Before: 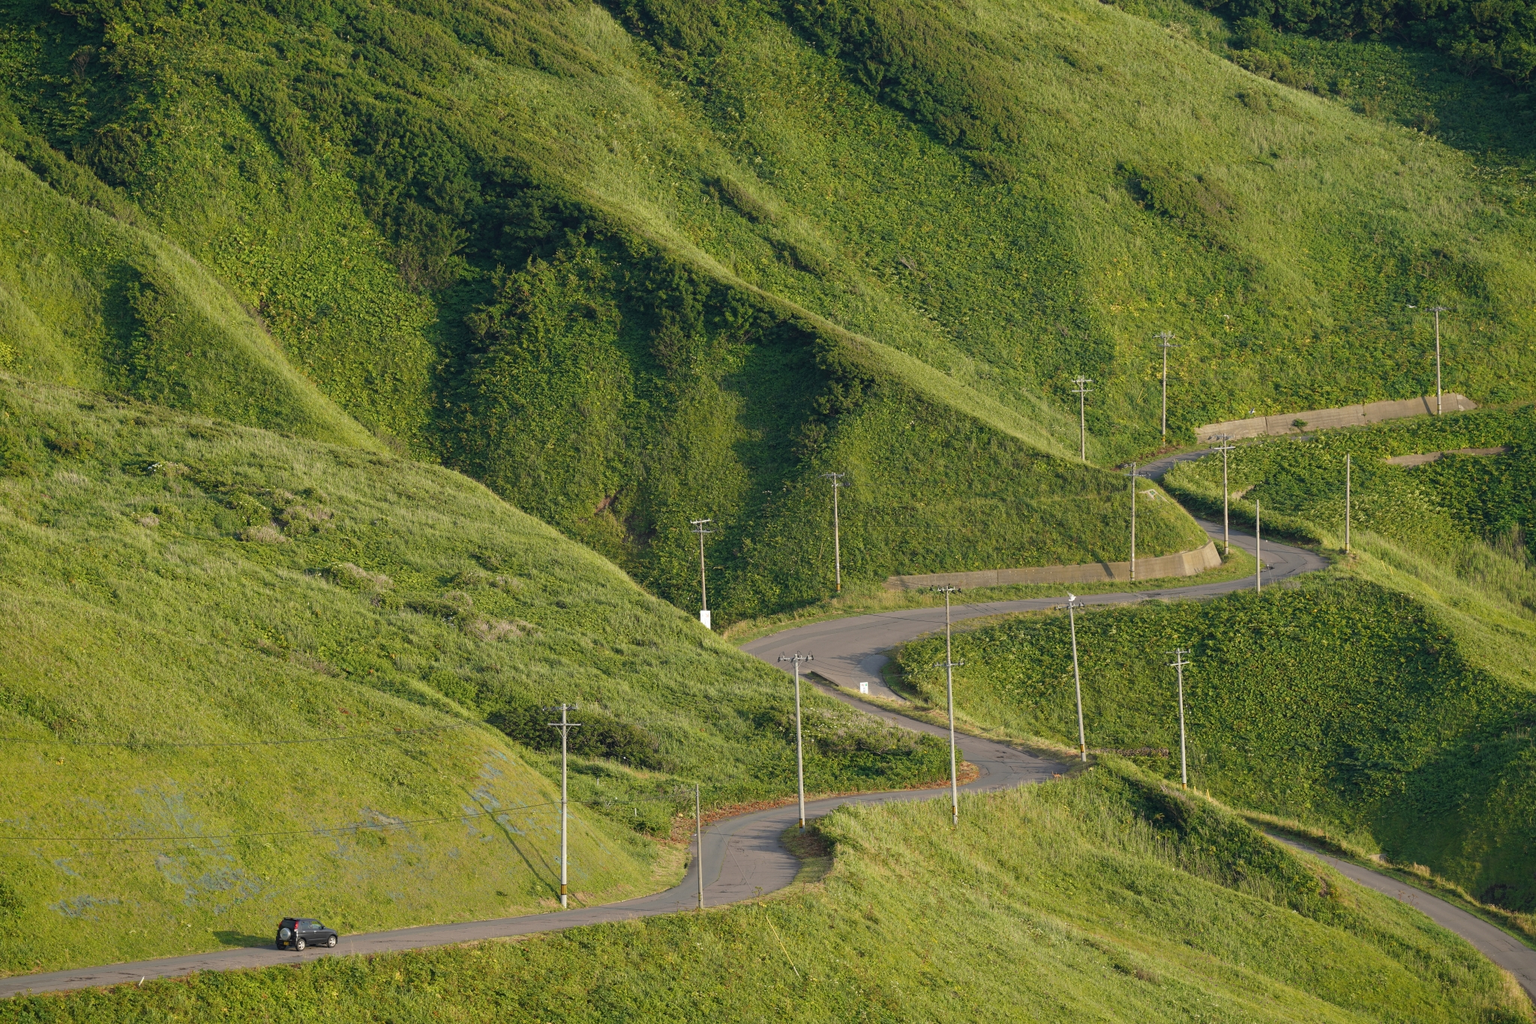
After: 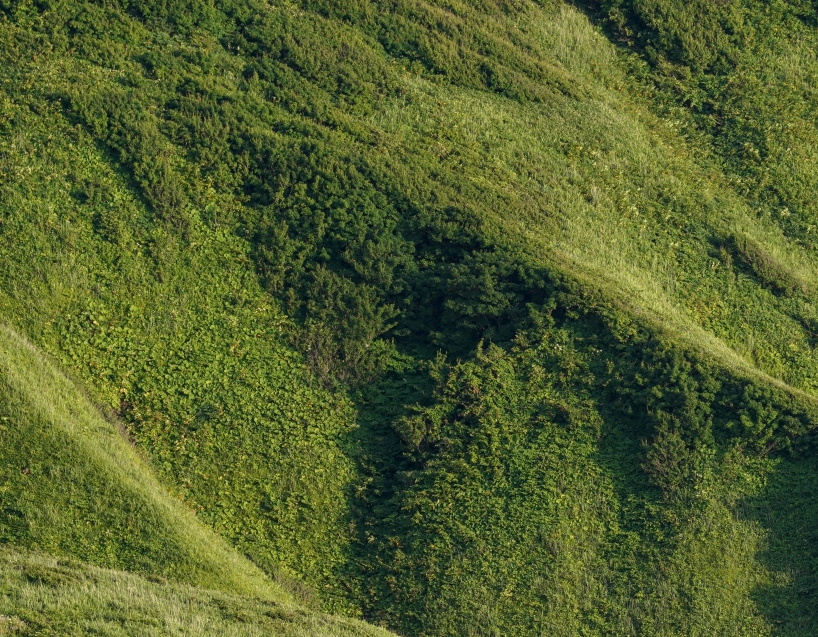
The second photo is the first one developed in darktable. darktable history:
crop and rotate: left 11.076%, top 0.097%, right 48.964%, bottom 53.223%
local contrast: on, module defaults
